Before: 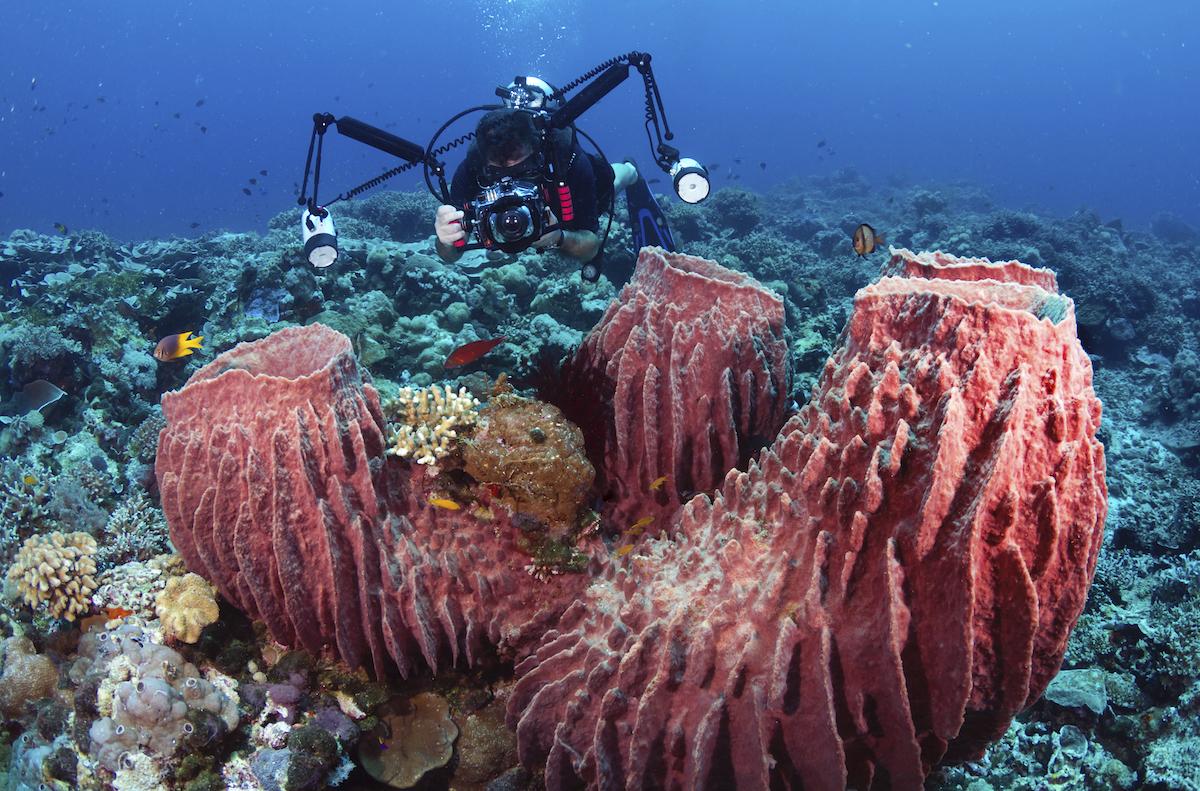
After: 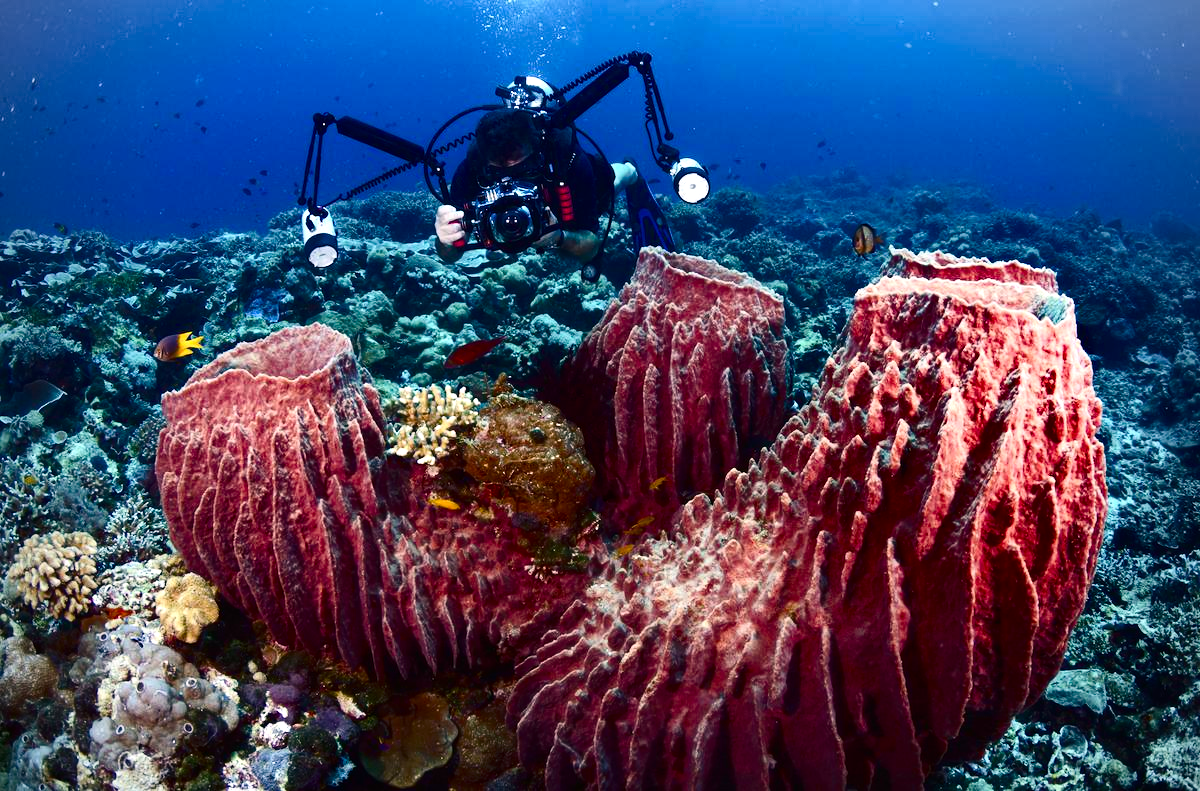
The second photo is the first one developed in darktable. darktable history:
vignetting: fall-off radius 60.92%
color balance rgb: shadows lift › chroma 1%, shadows lift › hue 217.2°, power › hue 310.8°, highlights gain › chroma 2%, highlights gain › hue 44.4°, global offset › luminance 0.25%, global offset › hue 171.6°, perceptual saturation grading › global saturation 14.09%, perceptual saturation grading › highlights -30%, perceptual saturation grading › shadows 50.67%, global vibrance 25%, contrast 20%
contrast brightness saturation: contrast 0.2, brightness -0.11, saturation 0.1
